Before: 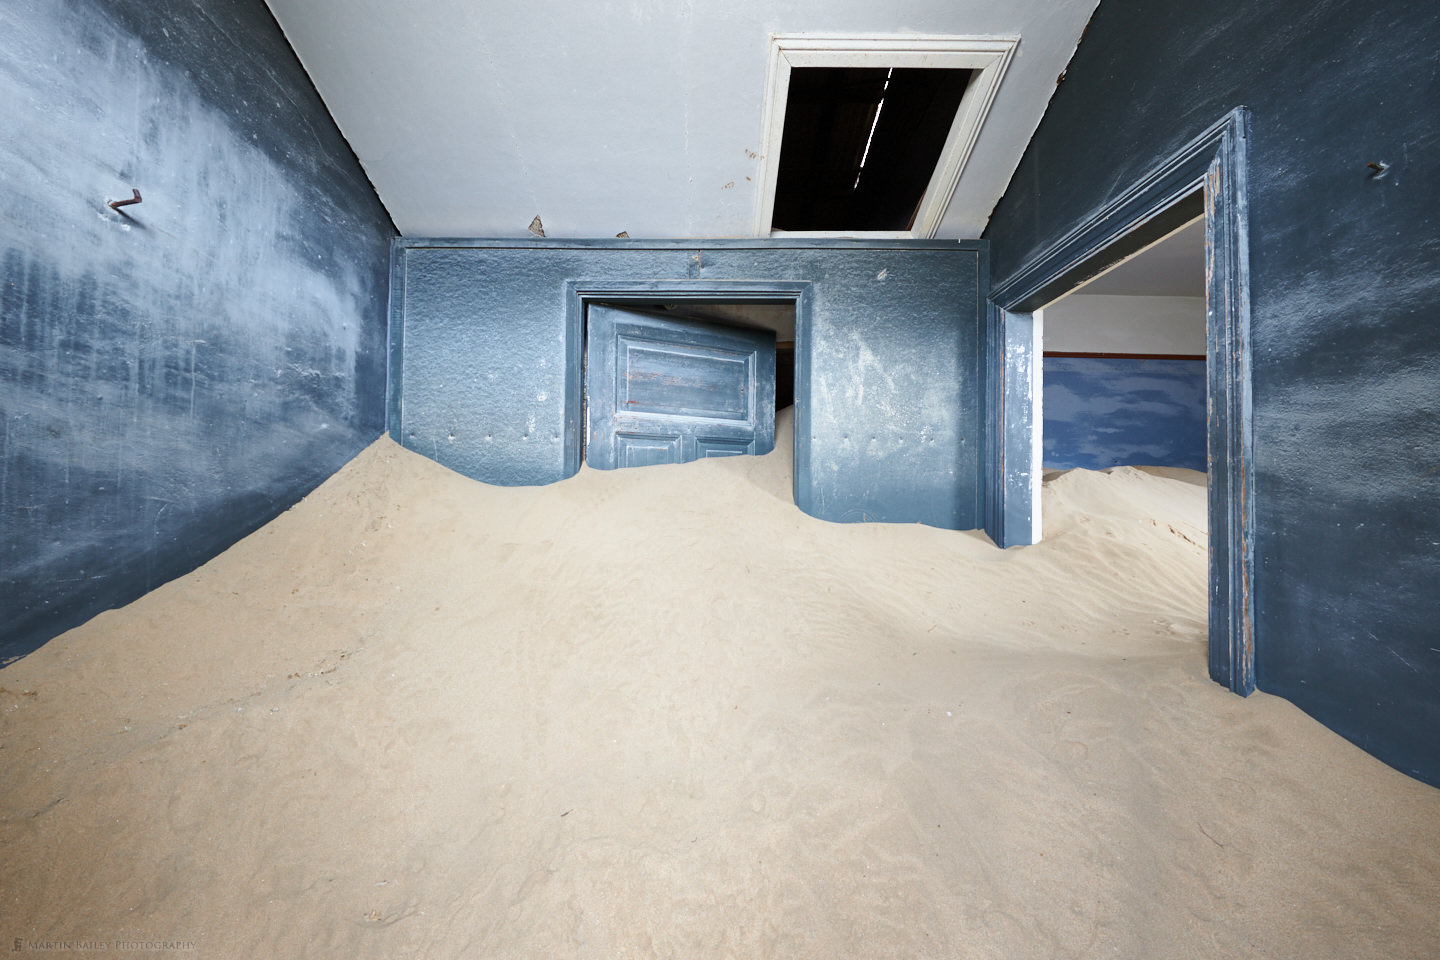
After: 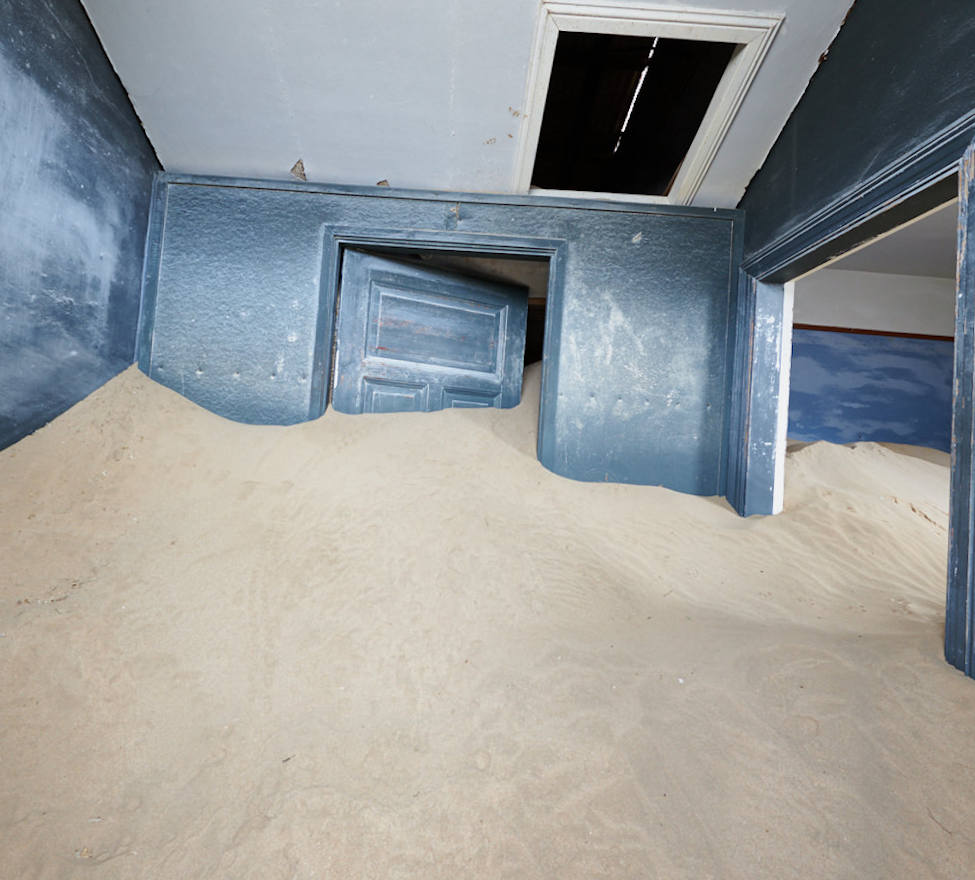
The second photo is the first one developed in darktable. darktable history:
crop and rotate: angle -3.27°, left 14.277%, top 0.028%, right 10.766%, bottom 0.028%
shadows and highlights: shadows -20, white point adjustment -2, highlights -35
rotate and perspective: rotation 0.226°, lens shift (vertical) -0.042, crop left 0.023, crop right 0.982, crop top 0.006, crop bottom 0.994
